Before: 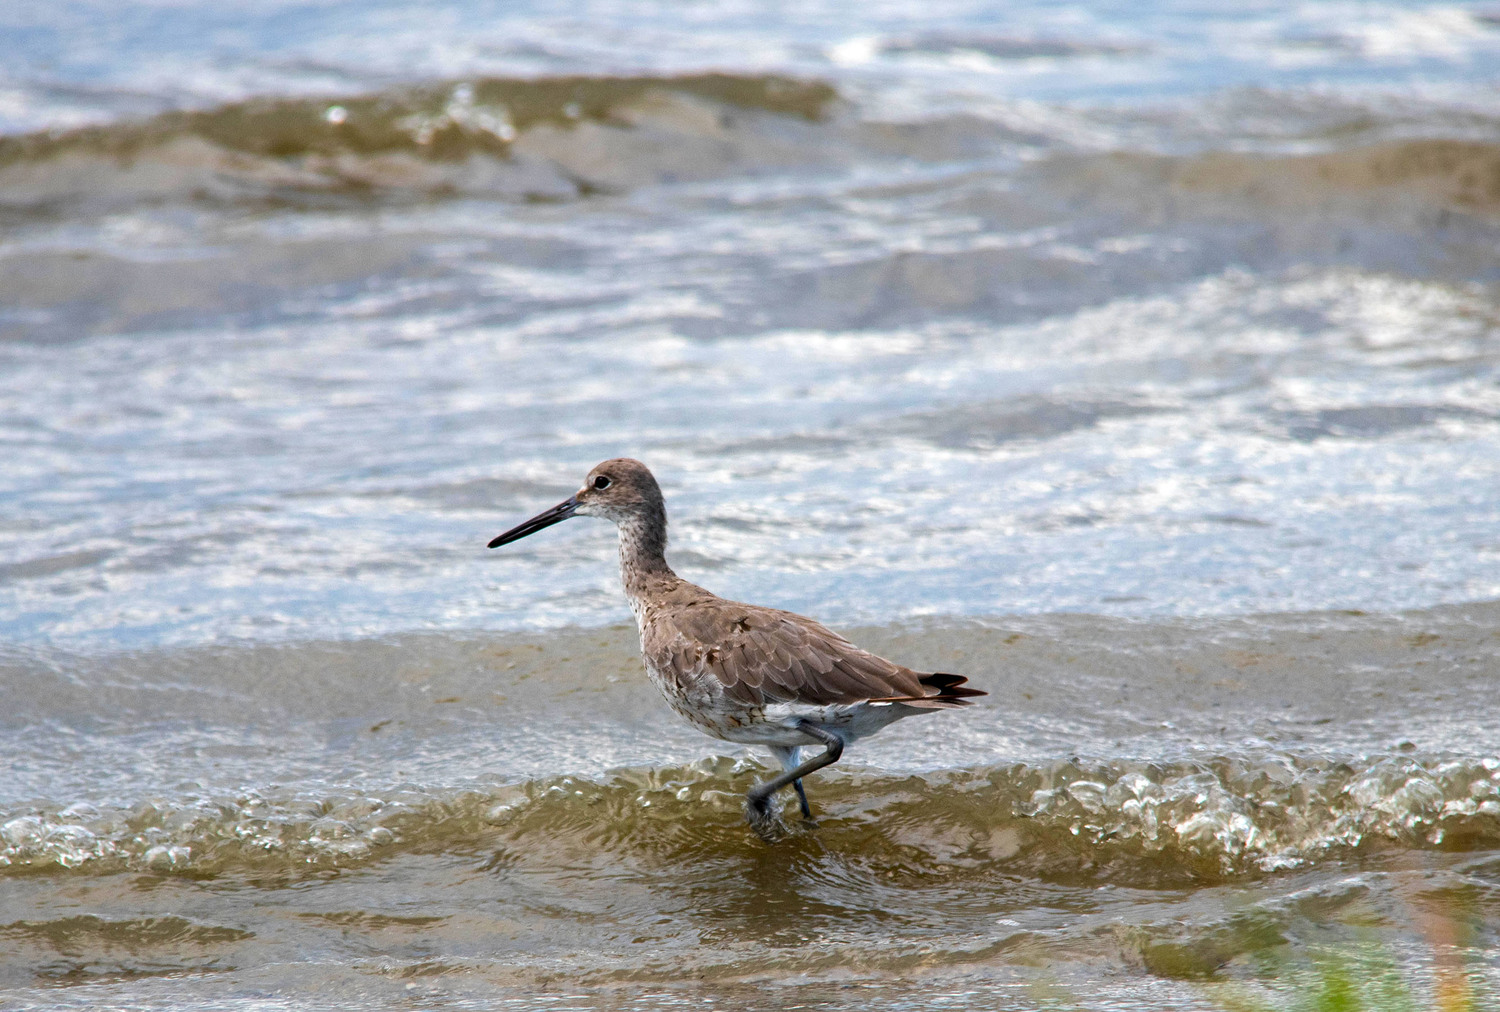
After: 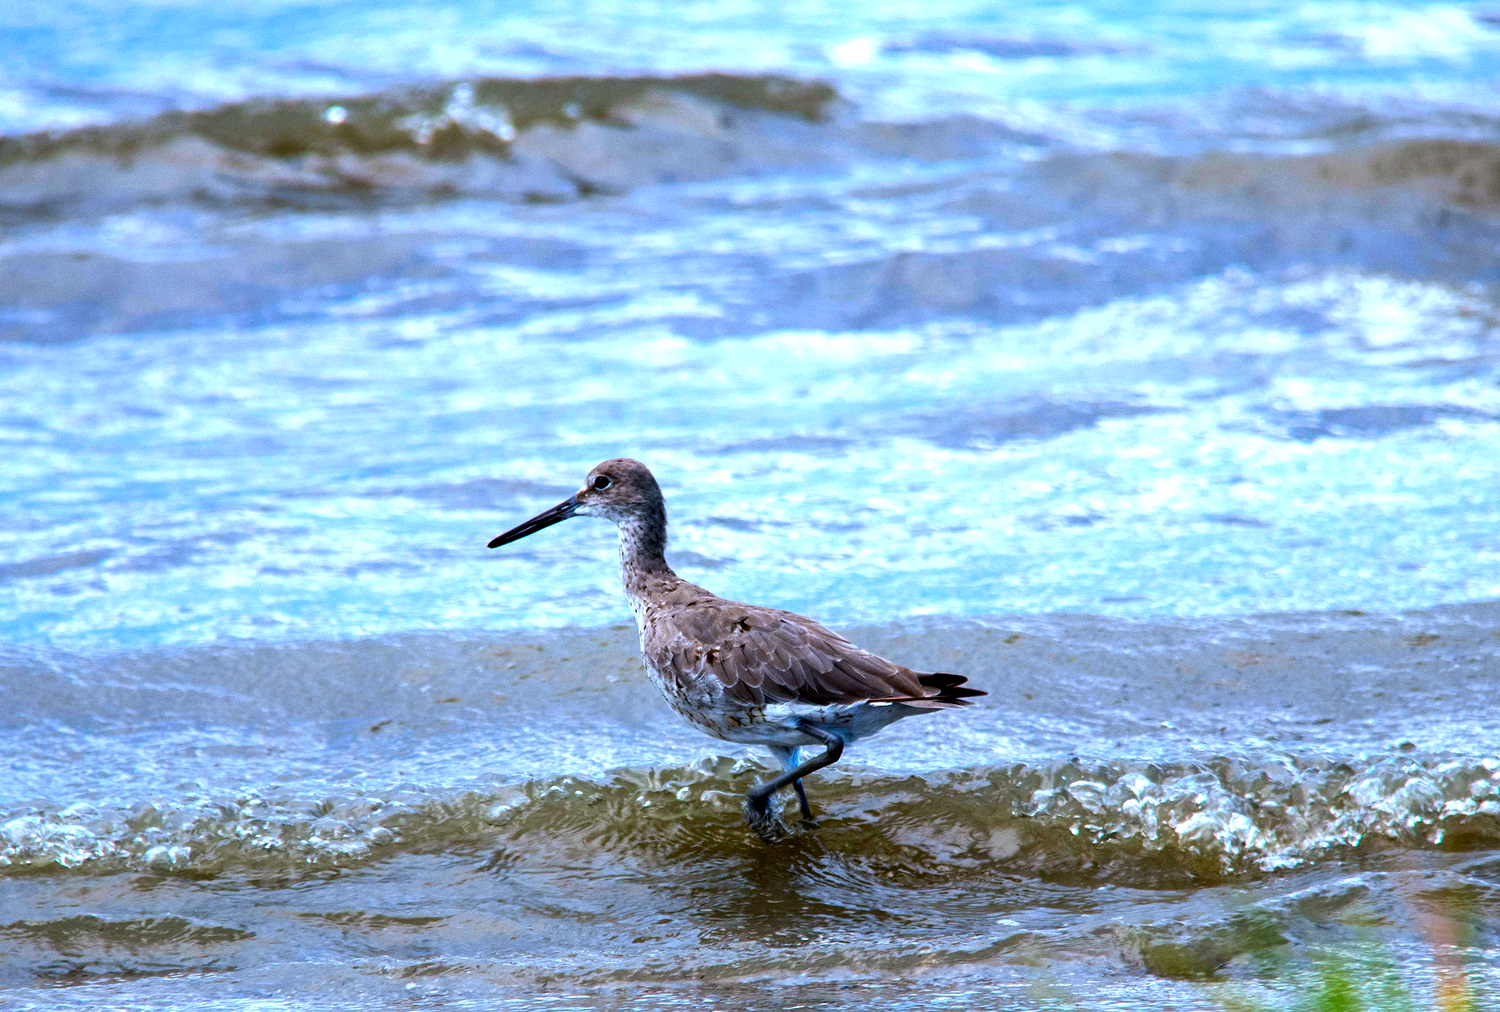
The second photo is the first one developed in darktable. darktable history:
color calibration: illuminant custom, x 0.39, y 0.392, temperature 3856.94 K
color balance: lift [0.991, 1, 1, 1], gamma [0.996, 1, 1, 1], input saturation 98.52%, contrast 20.34%, output saturation 103.72%
